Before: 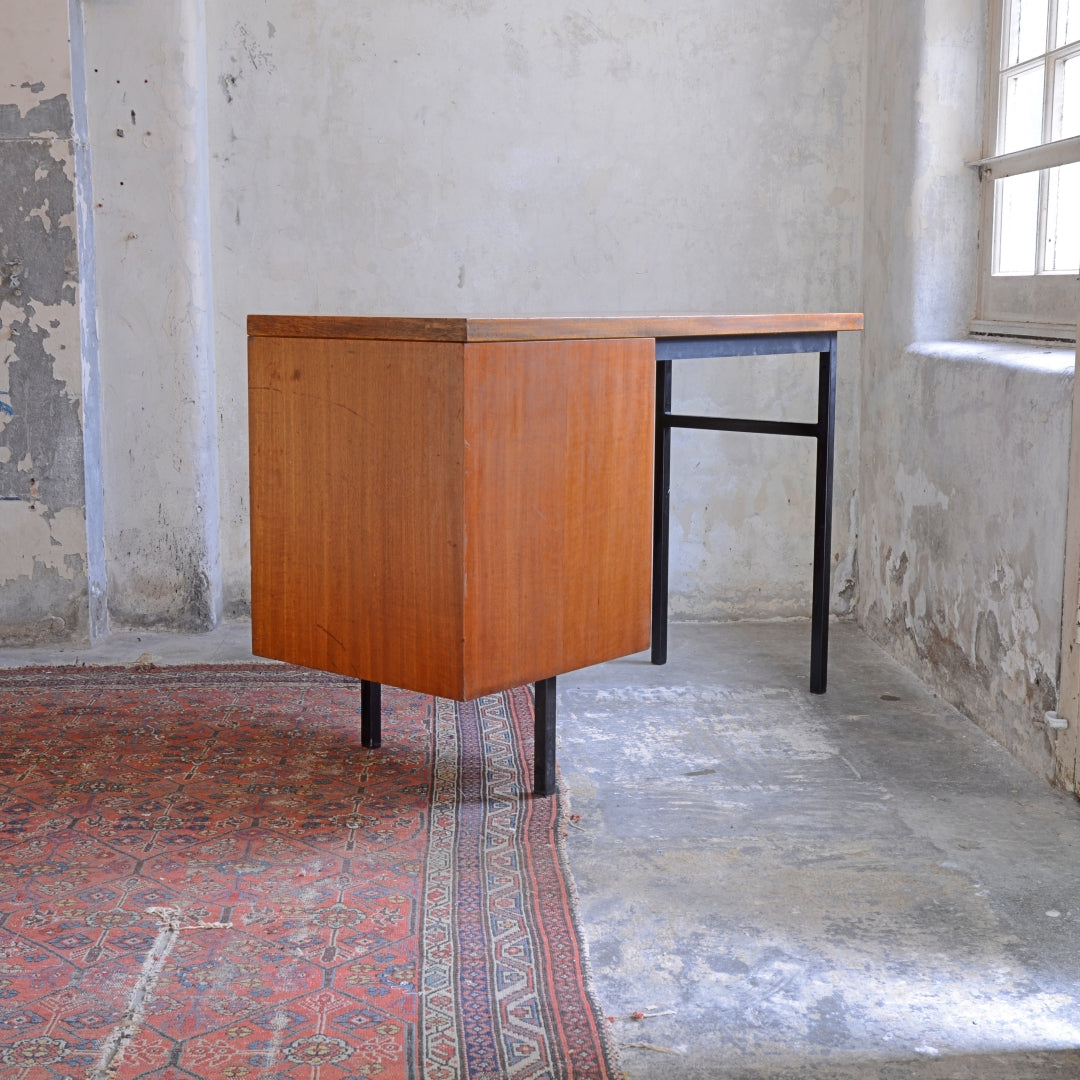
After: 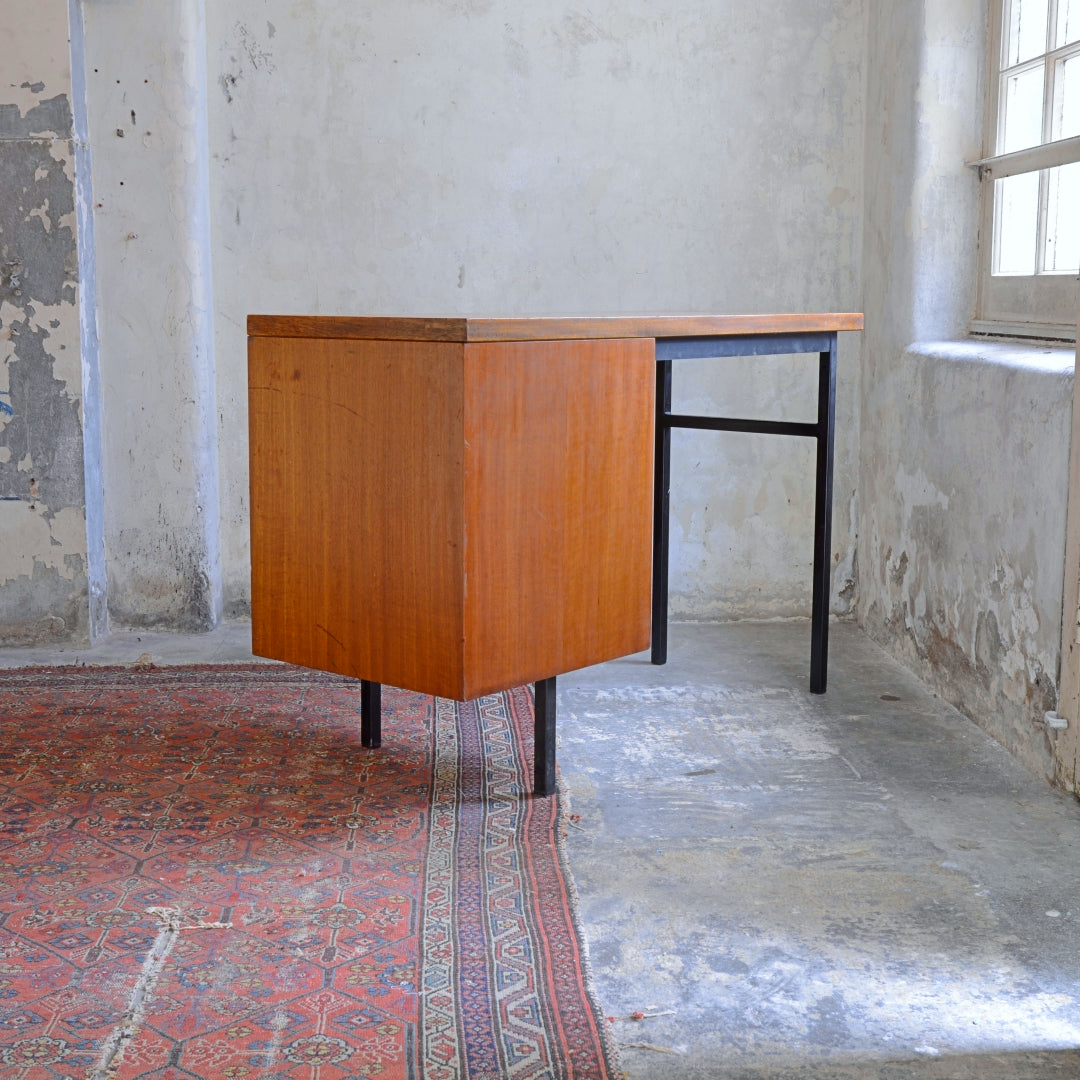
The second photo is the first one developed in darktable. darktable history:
color balance rgb: perceptual saturation grading › global saturation 10%, global vibrance 10%
white balance: red 0.978, blue 0.999
